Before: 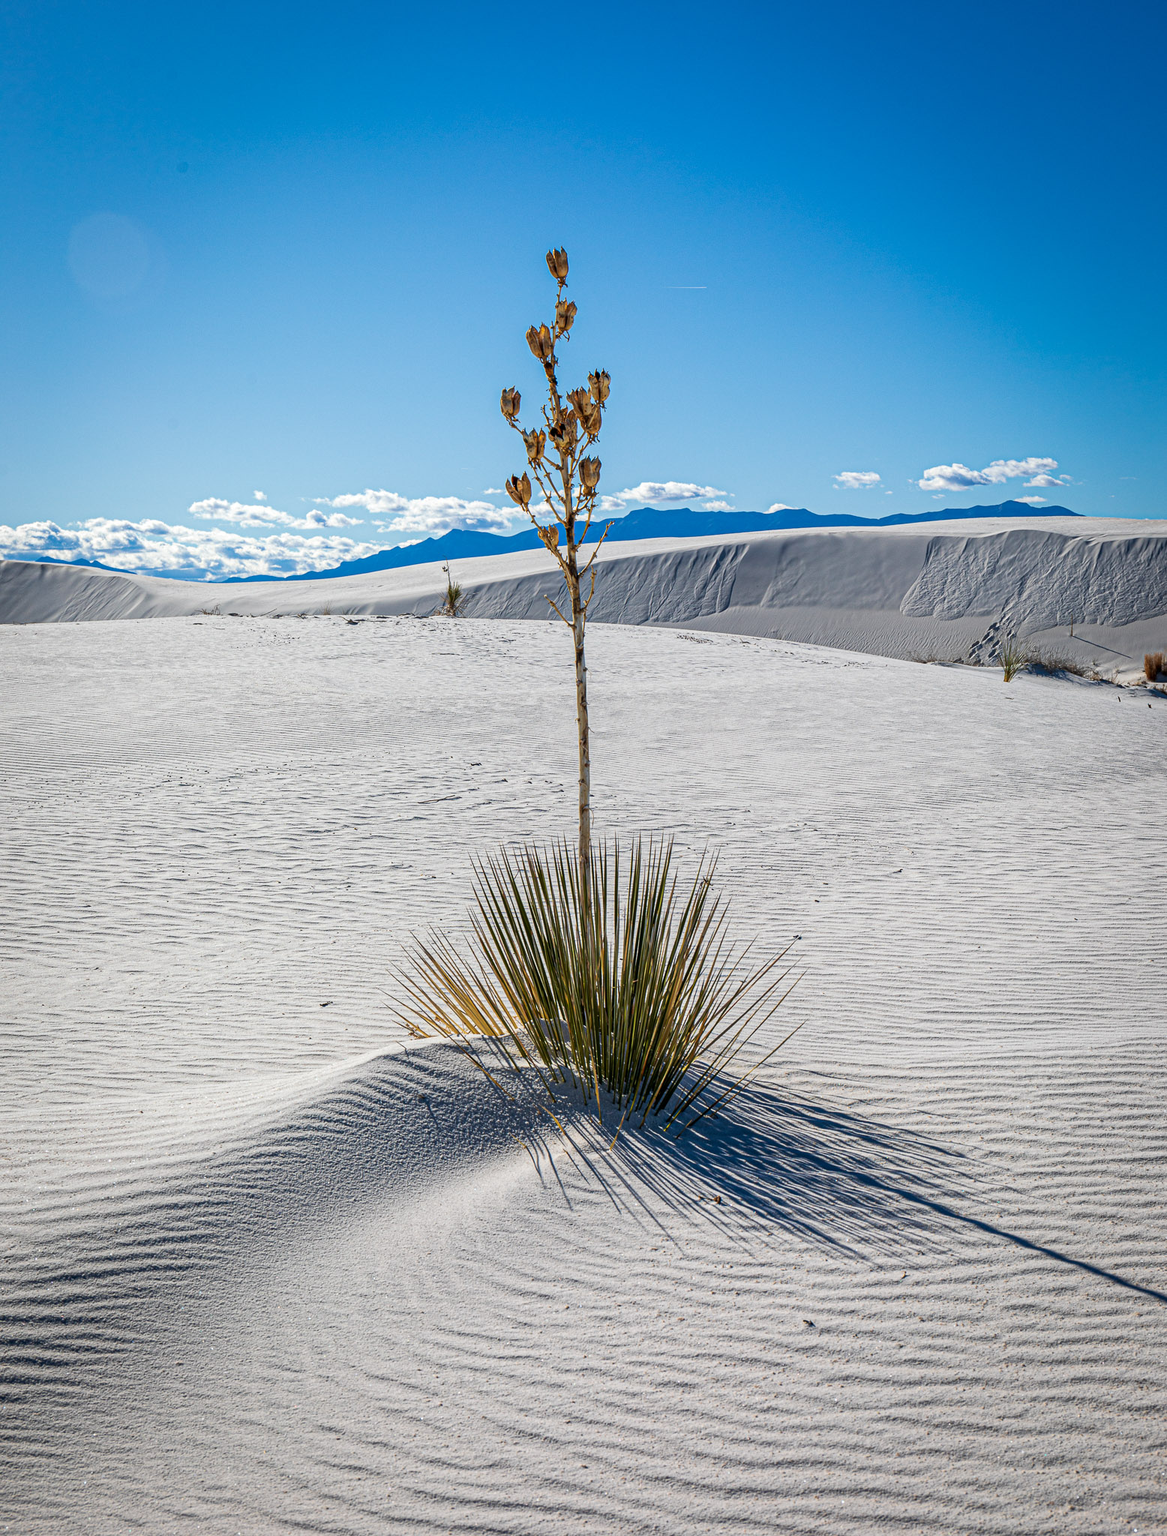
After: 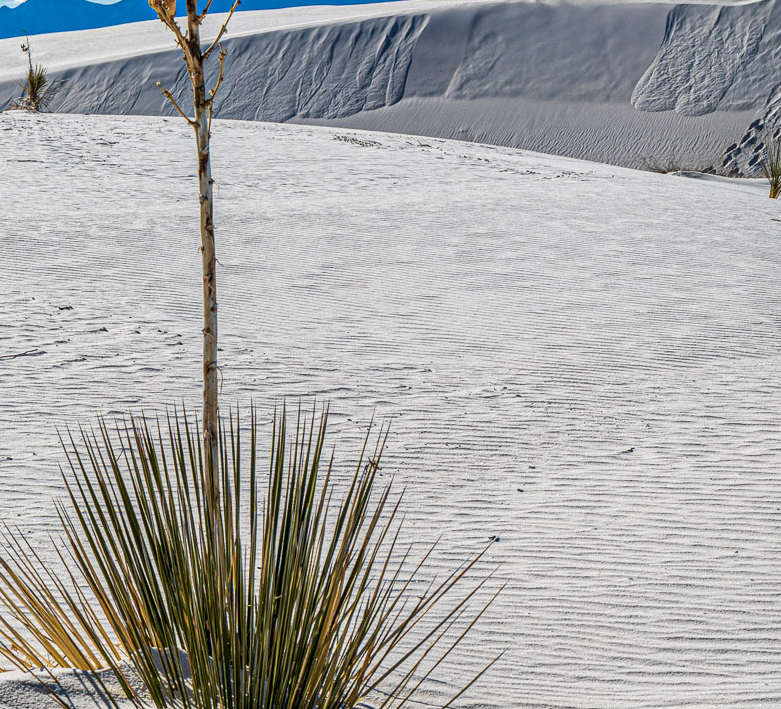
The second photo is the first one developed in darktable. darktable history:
local contrast: on, module defaults
crop: left 36.607%, top 34.735%, right 13.146%, bottom 30.611%
